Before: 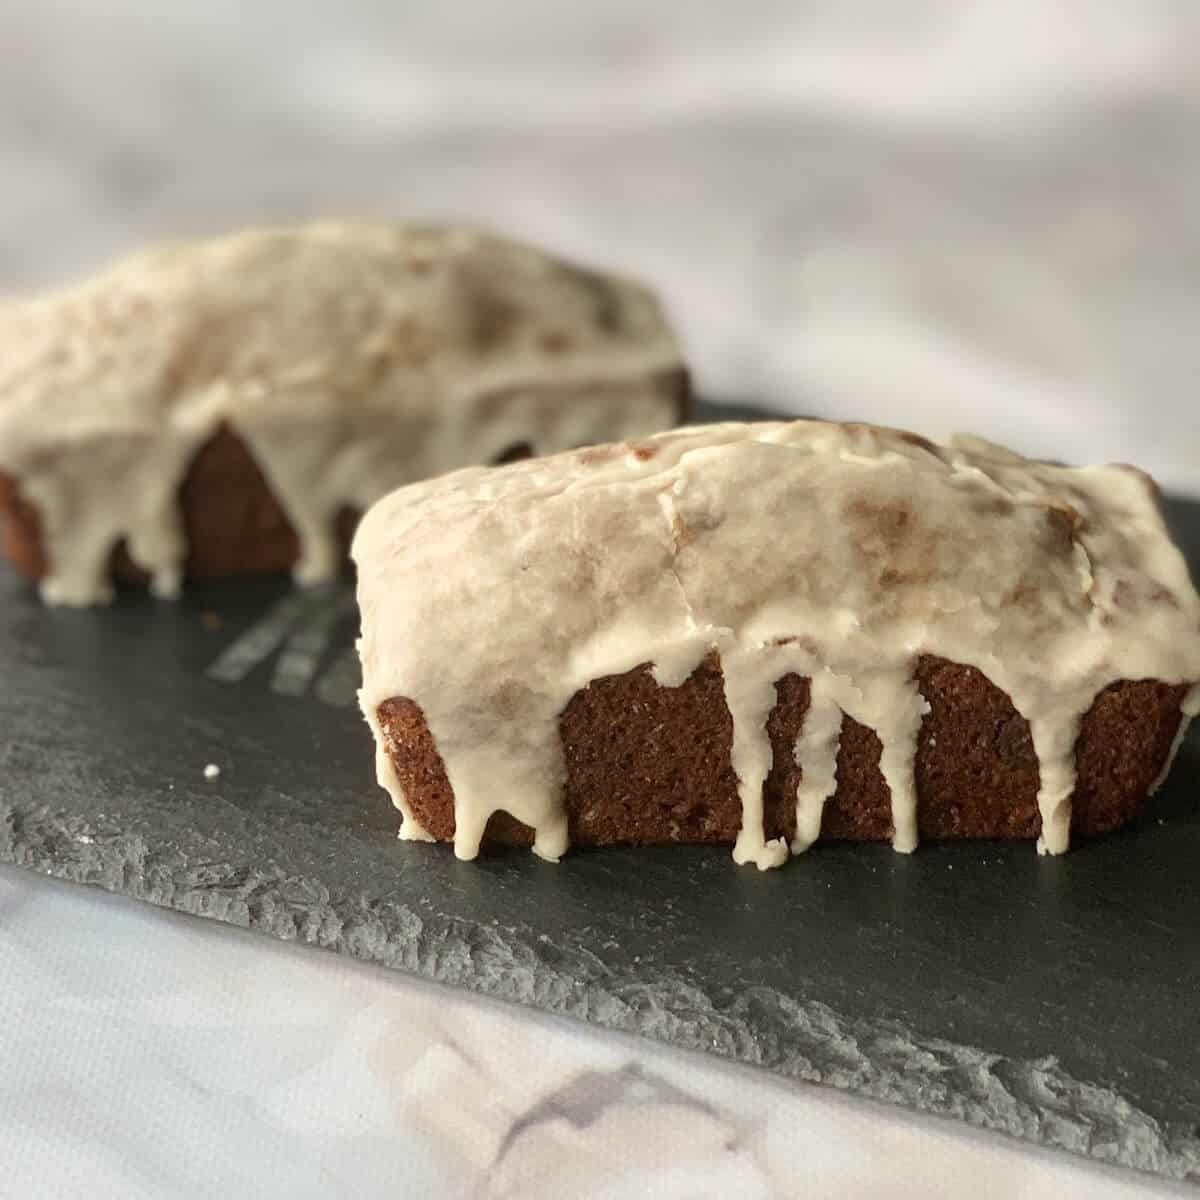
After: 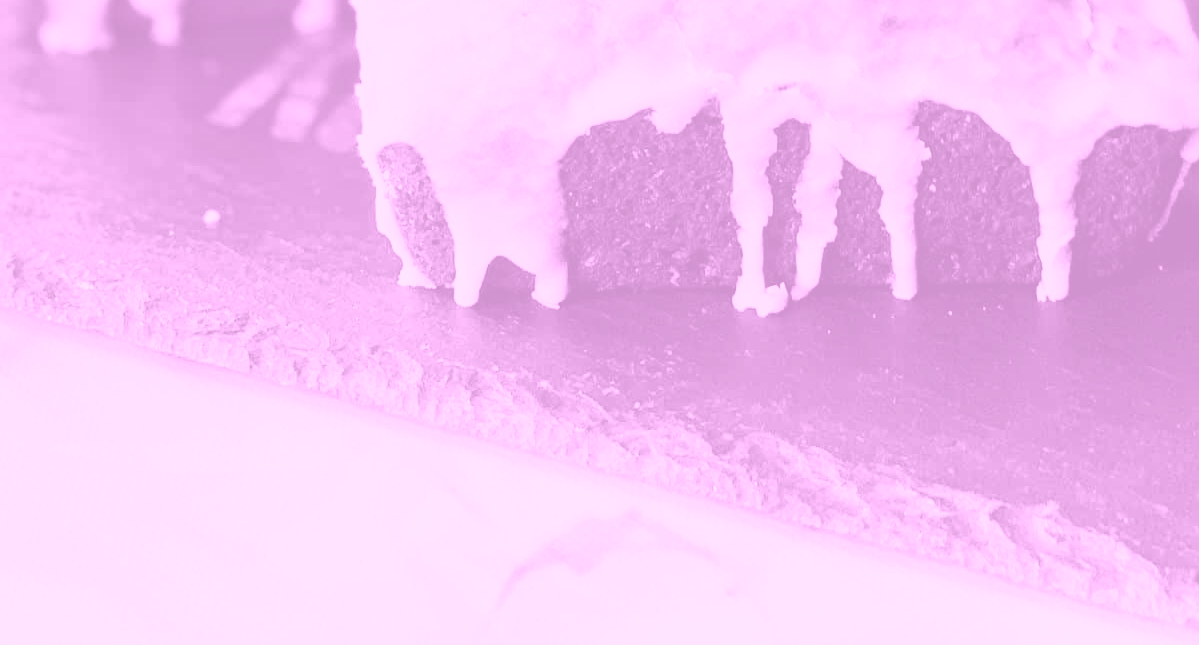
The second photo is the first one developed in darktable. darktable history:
velvia: strength 75%
exposure: black level correction 0.004, exposure 0.014 EV, compensate highlight preservation false
colorize: hue 331.2°, saturation 75%, source mix 30.28%, lightness 70.52%, version 1
graduated density: on, module defaults
crop and rotate: top 46.237%
shadows and highlights: shadows 37.27, highlights -28.18, soften with gaussian
base curve: curves: ch0 [(0, 0) (0.032, 0.037) (0.105, 0.228) (0.435, 0.76) (0.856, 0.983) (1, 1)], preserve colors none
